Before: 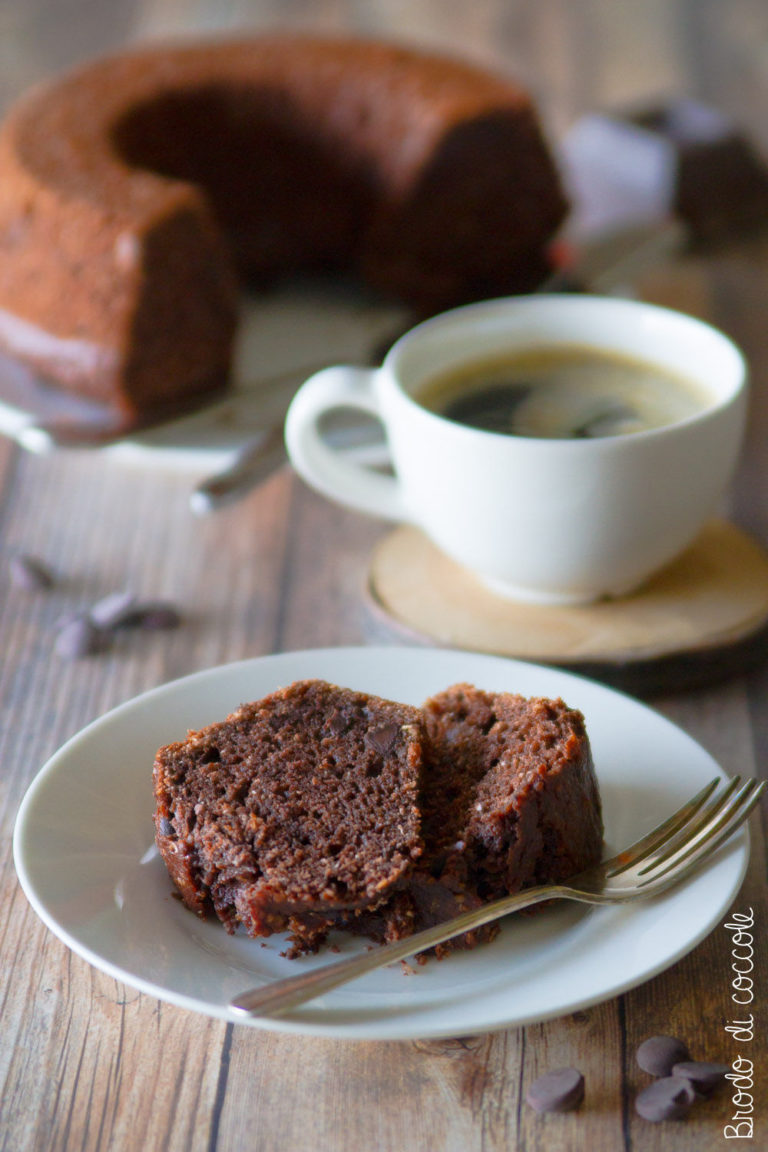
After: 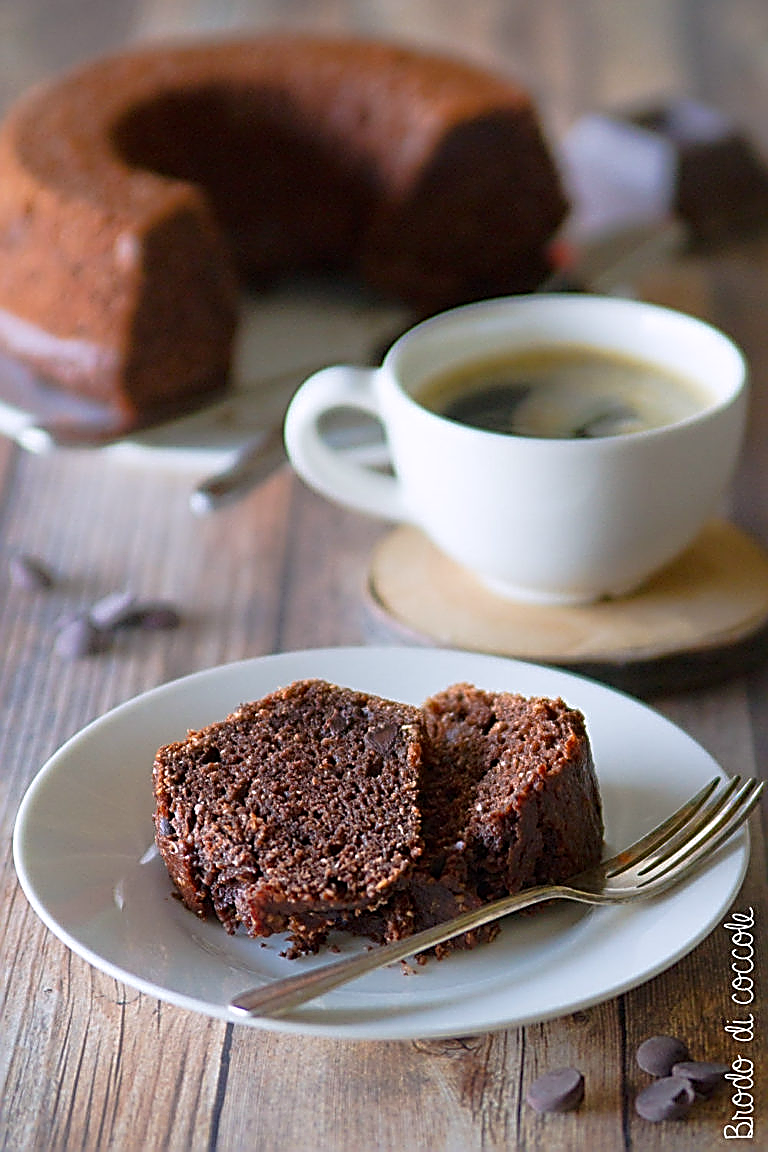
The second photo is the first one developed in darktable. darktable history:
white balance: red 1.009, blue 1.027
sharpen: amount 2
